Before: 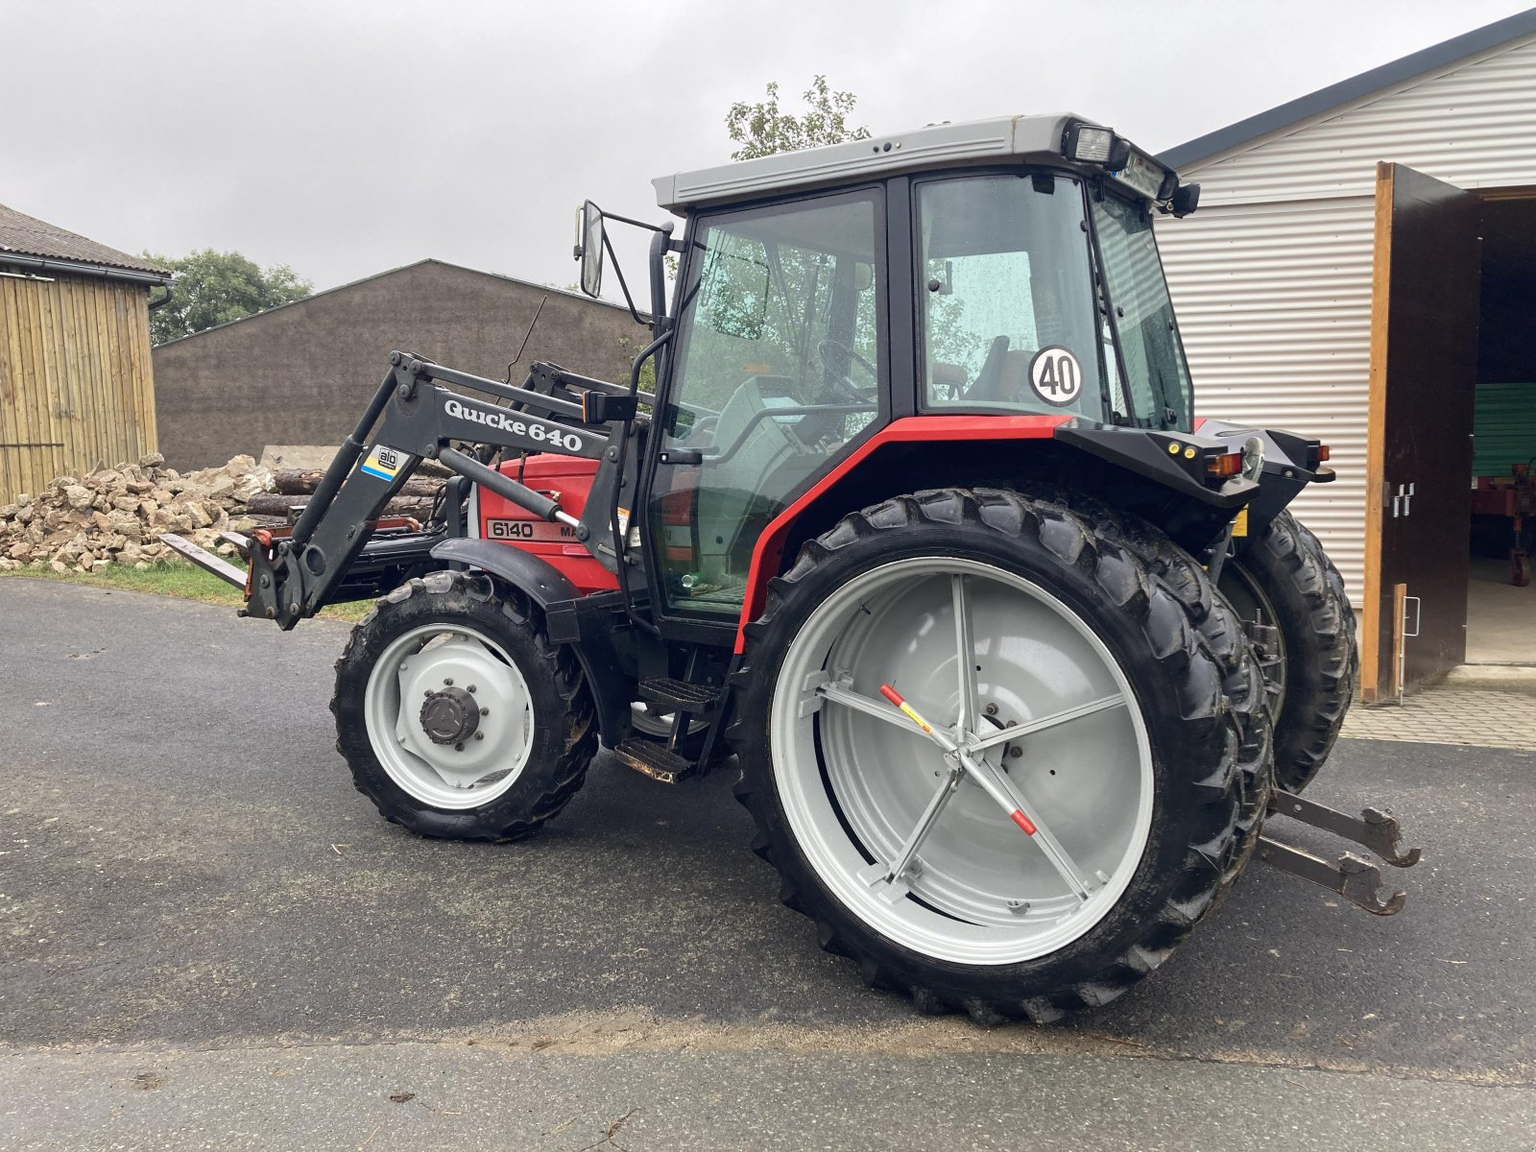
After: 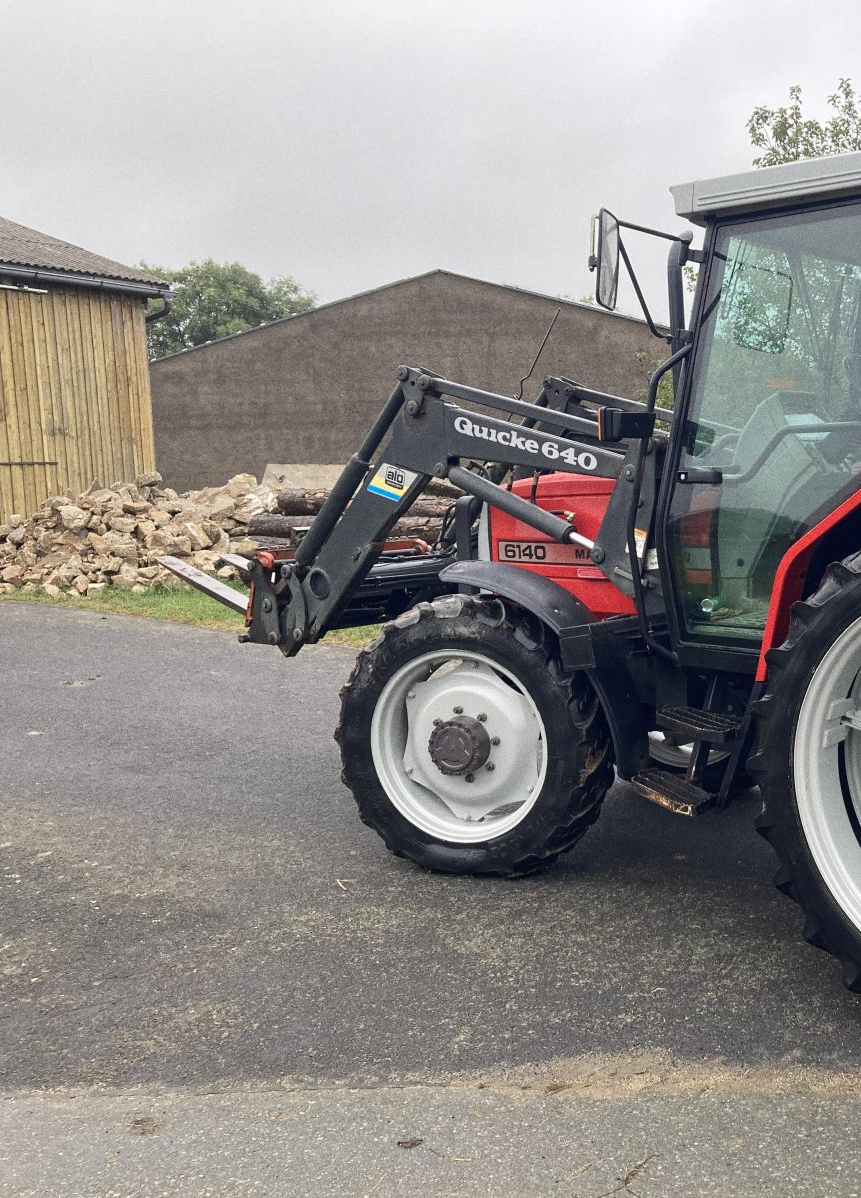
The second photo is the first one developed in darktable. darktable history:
grain: coarseness 0.09 ISO
crop: left 0.587%, right 45.588%, bottom 0.086%
